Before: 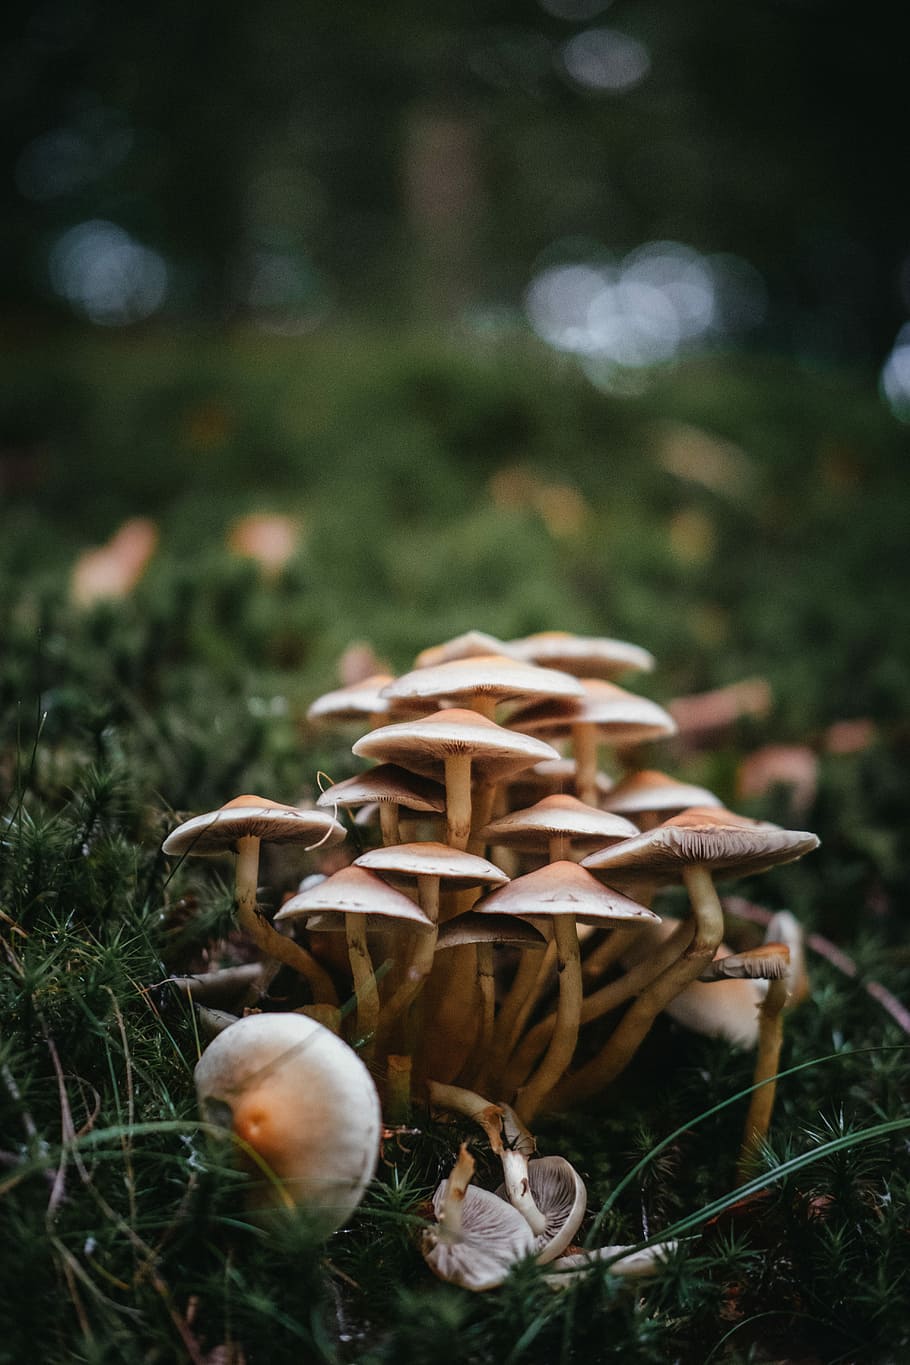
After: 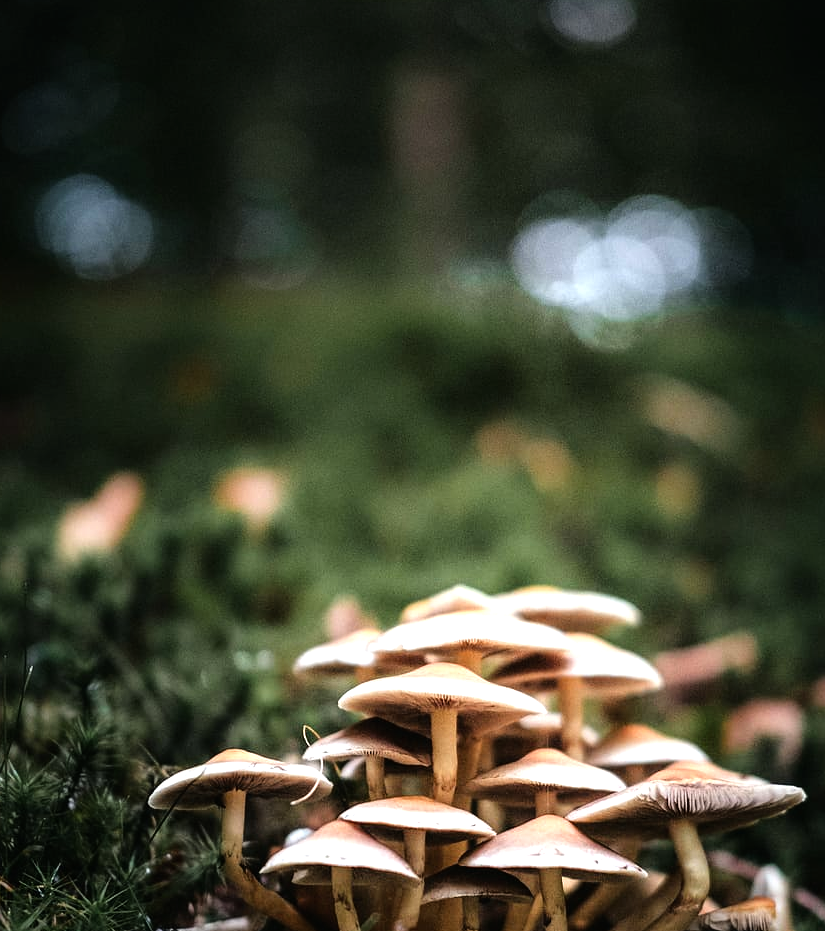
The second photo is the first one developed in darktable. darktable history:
crop: left 1.624%, top 3.377%, right 7.627%, bottom 28.411%
exposure: exposure -0.042 EV, compensate highlight preservation false
tone equalizer: -8 EV -1.04 EV, -7 EV -1.03 EV, -6 EV -0.846 EV, -5 EV -0.587 EV, -3 EV 0.575 EV, -2 EV 0.846 EV, -1 EV 0.995 EV, +0 EV 1.06 EV
